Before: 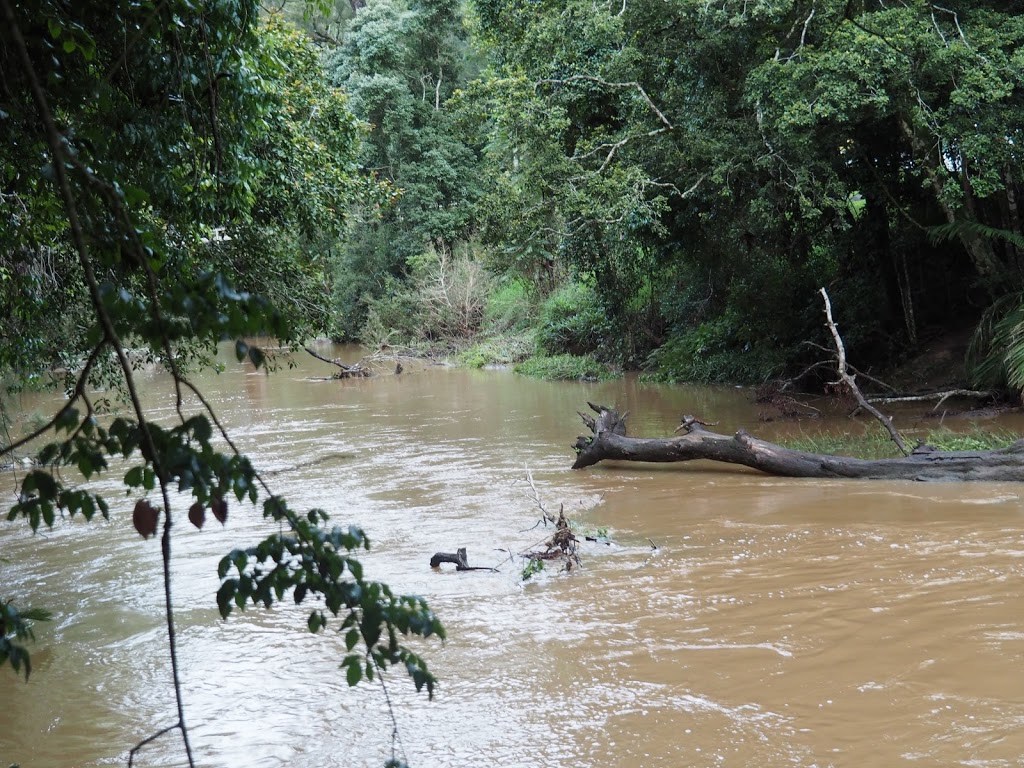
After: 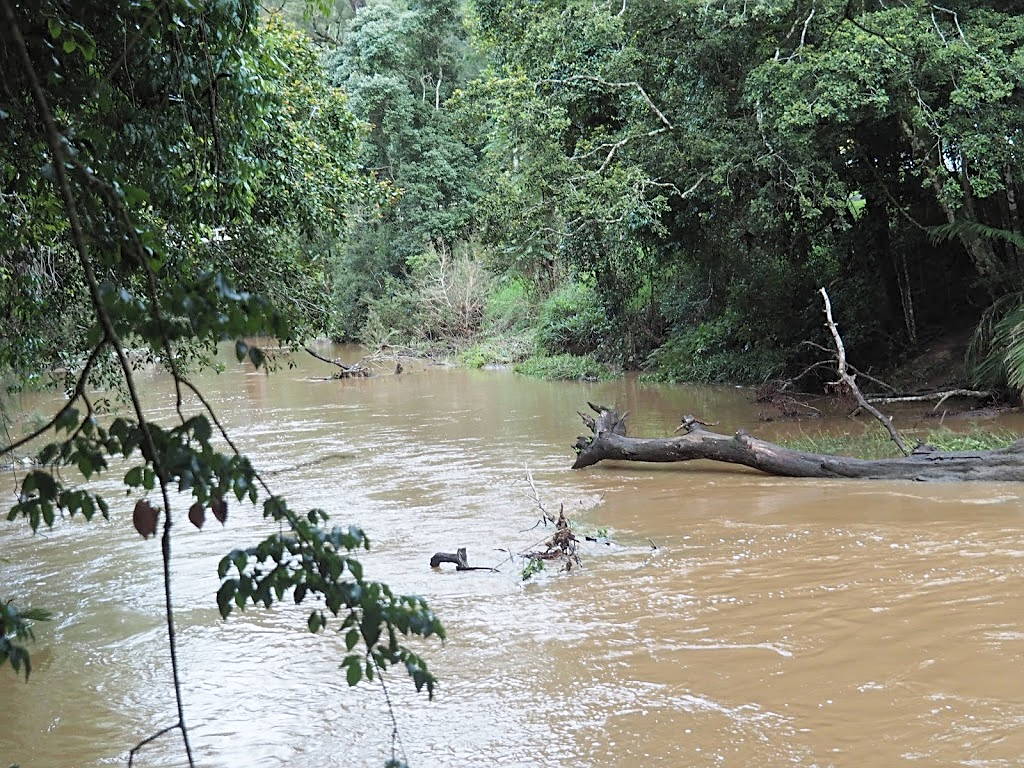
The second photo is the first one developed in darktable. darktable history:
shadows and highlights: radius 337.03, shadows 29.09, soften with gaussian
sharpen: on, module defaults
contrast brightness saturation: brightness 0.136
